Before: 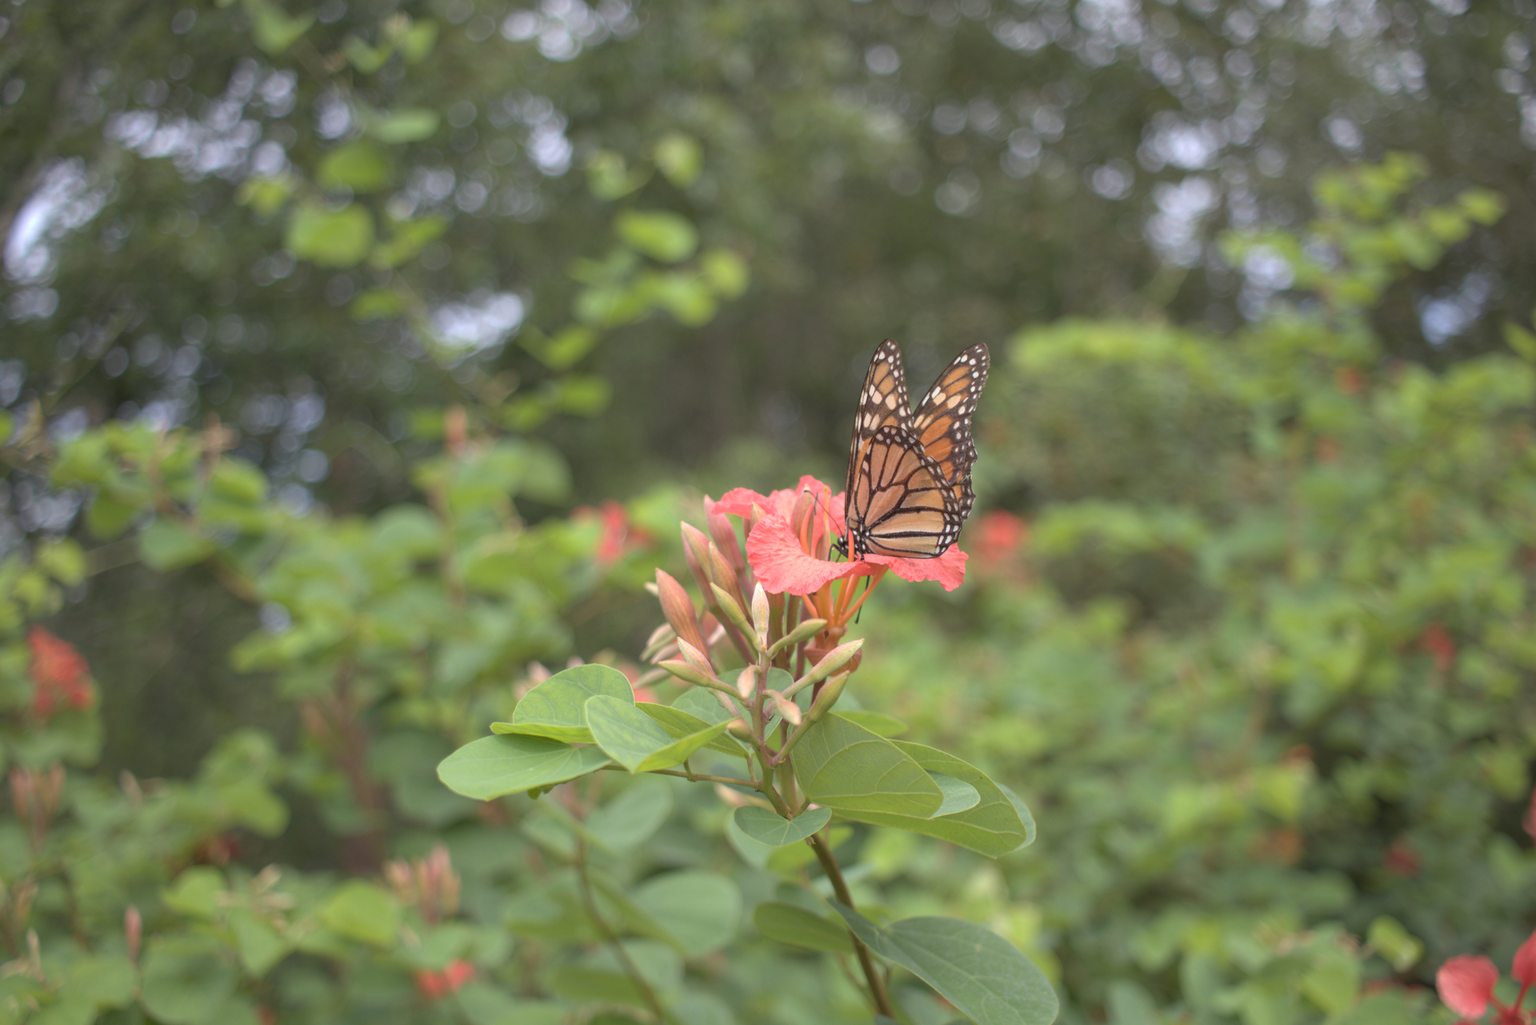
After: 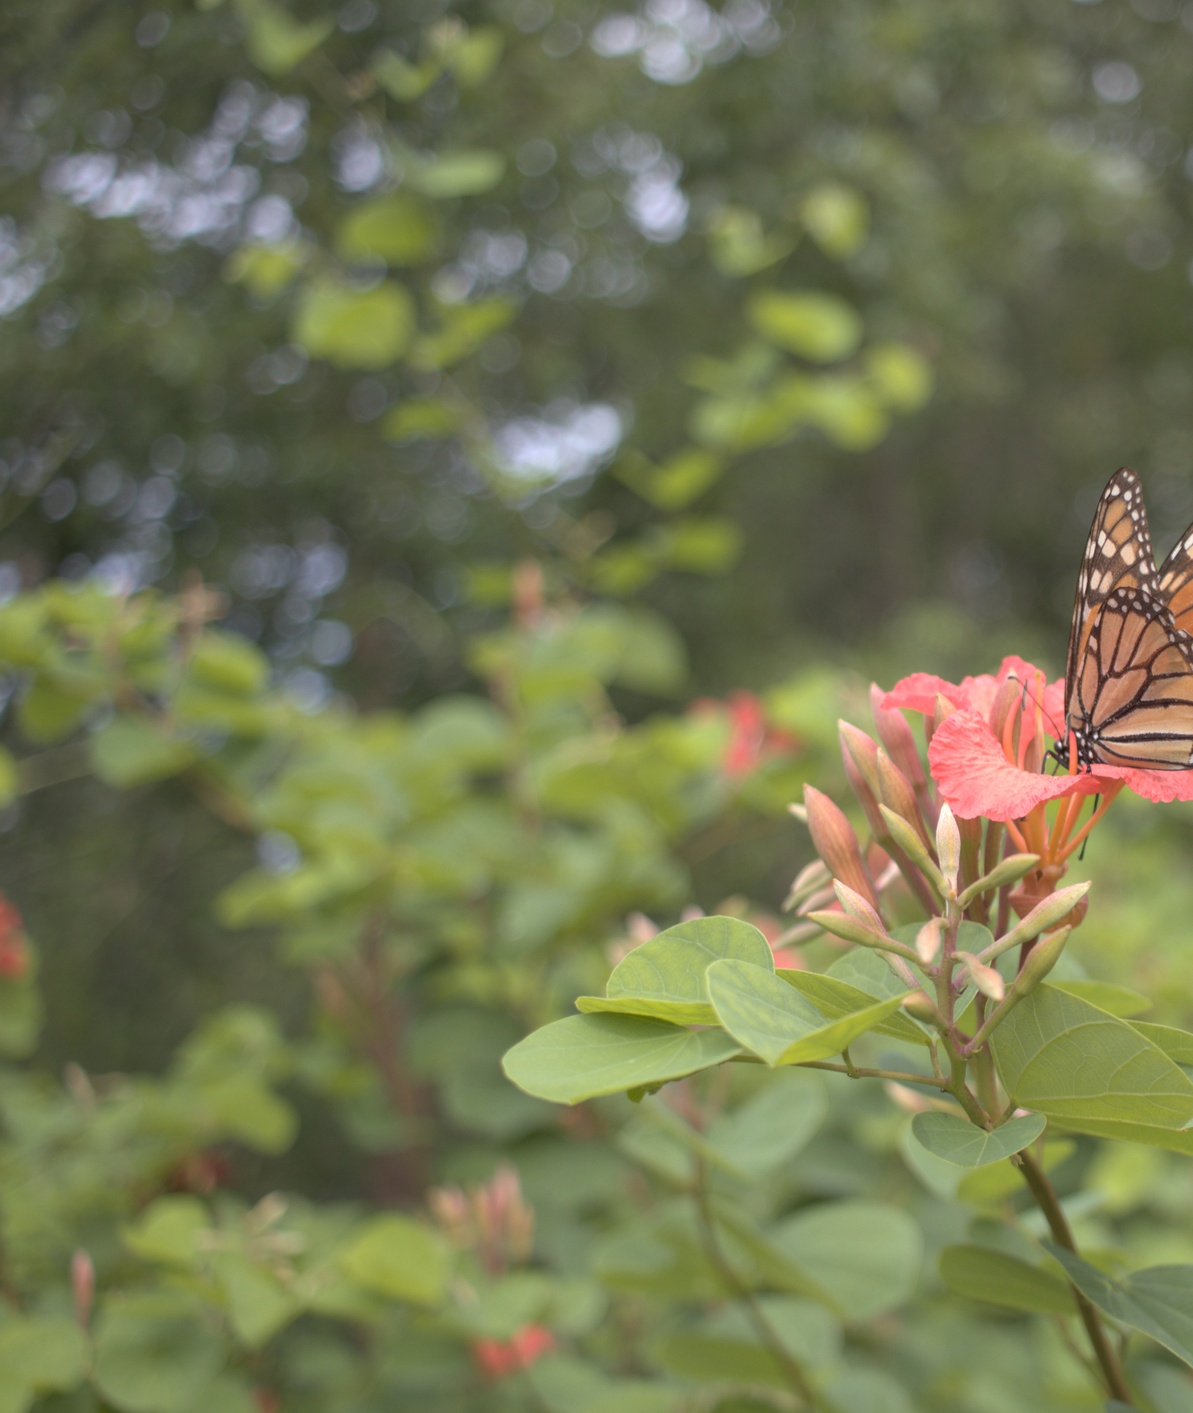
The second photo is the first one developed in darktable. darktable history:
crop: left 4.793%, right 38.895%
color zones: curves: ch2 [(0, 0.5) (0.143, 0.5) (0.286, 0.489) (0.415, 0.421) (0.571, 0.5) (0.714, 0.5) (0.857, 0.5) (1, 0.5)]
